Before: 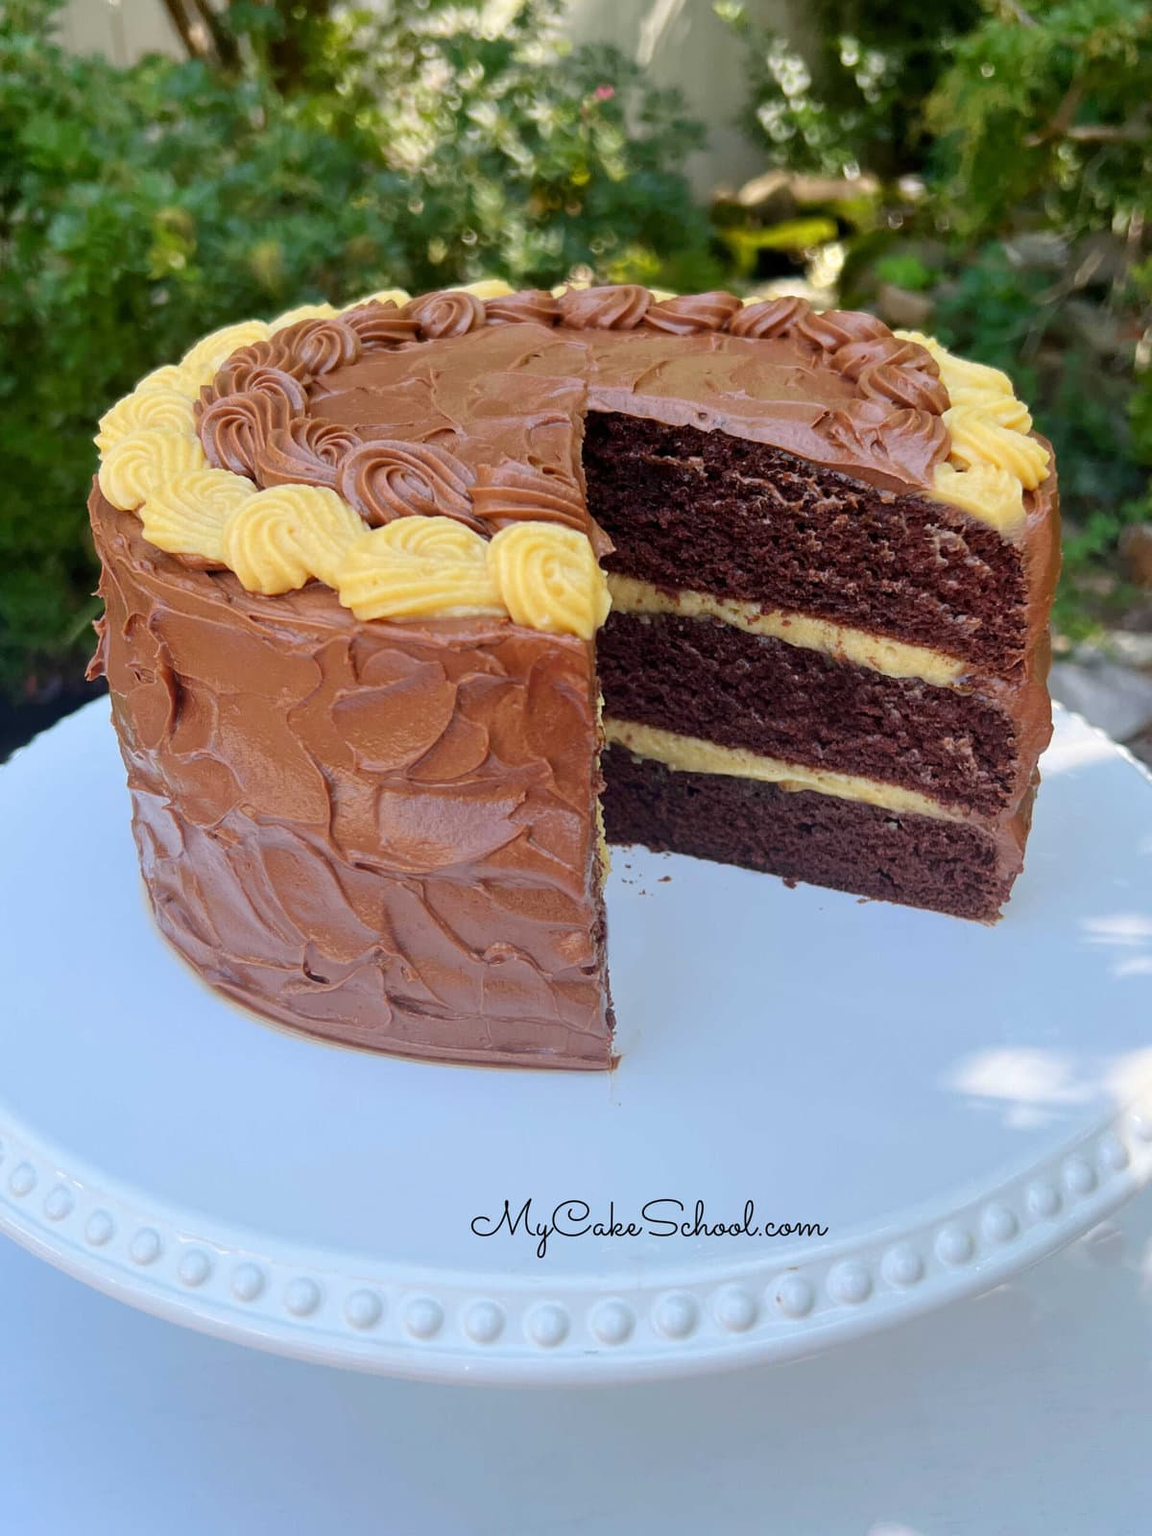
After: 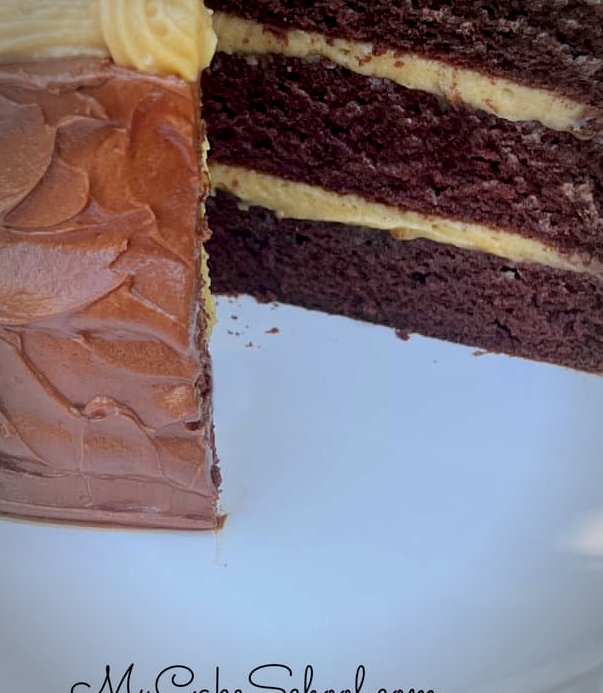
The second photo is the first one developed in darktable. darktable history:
white balance: red 1, blue 1
crop: left 35.03%, top 36.625%, right 14.663%, bottom 20.057%
vignetting: automatic ratio true
exposure: black level correction 0.005, exposure 0.014 EV, compensate highlight preservation false
